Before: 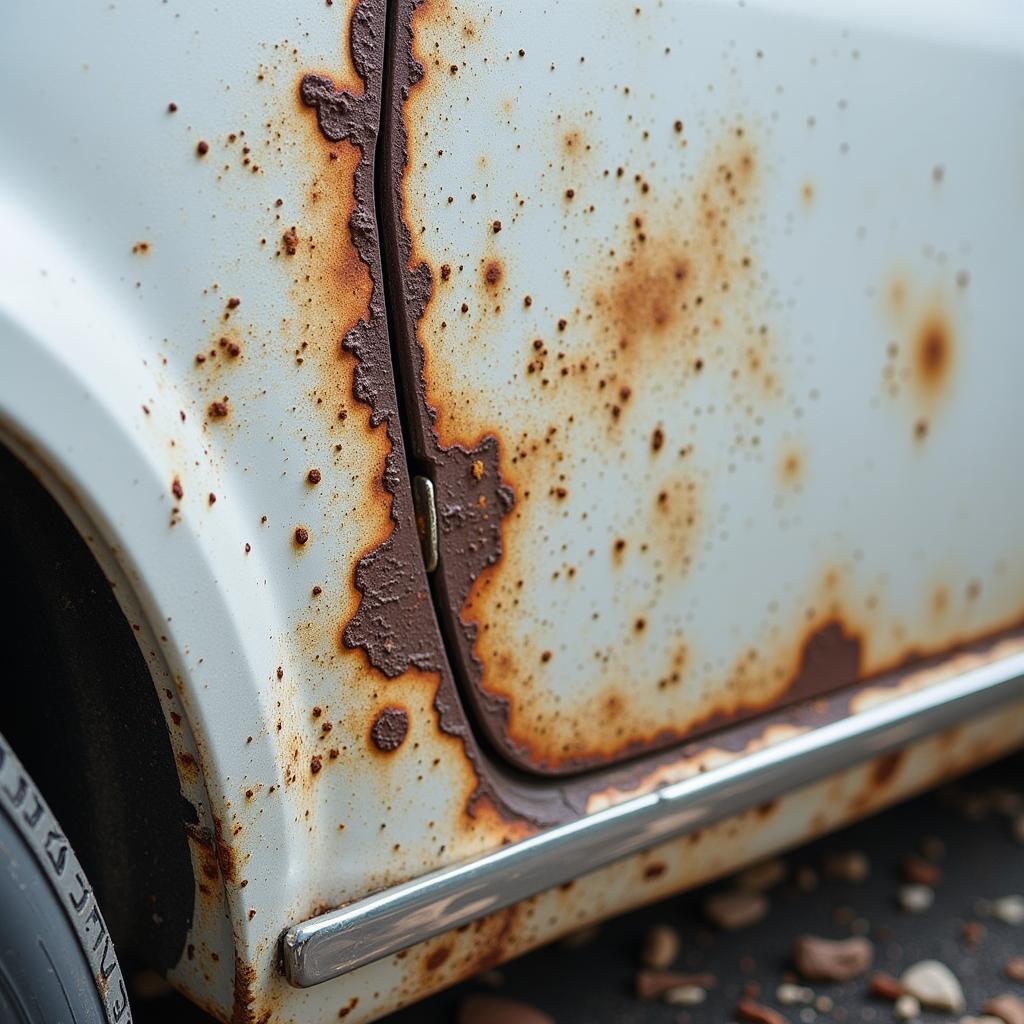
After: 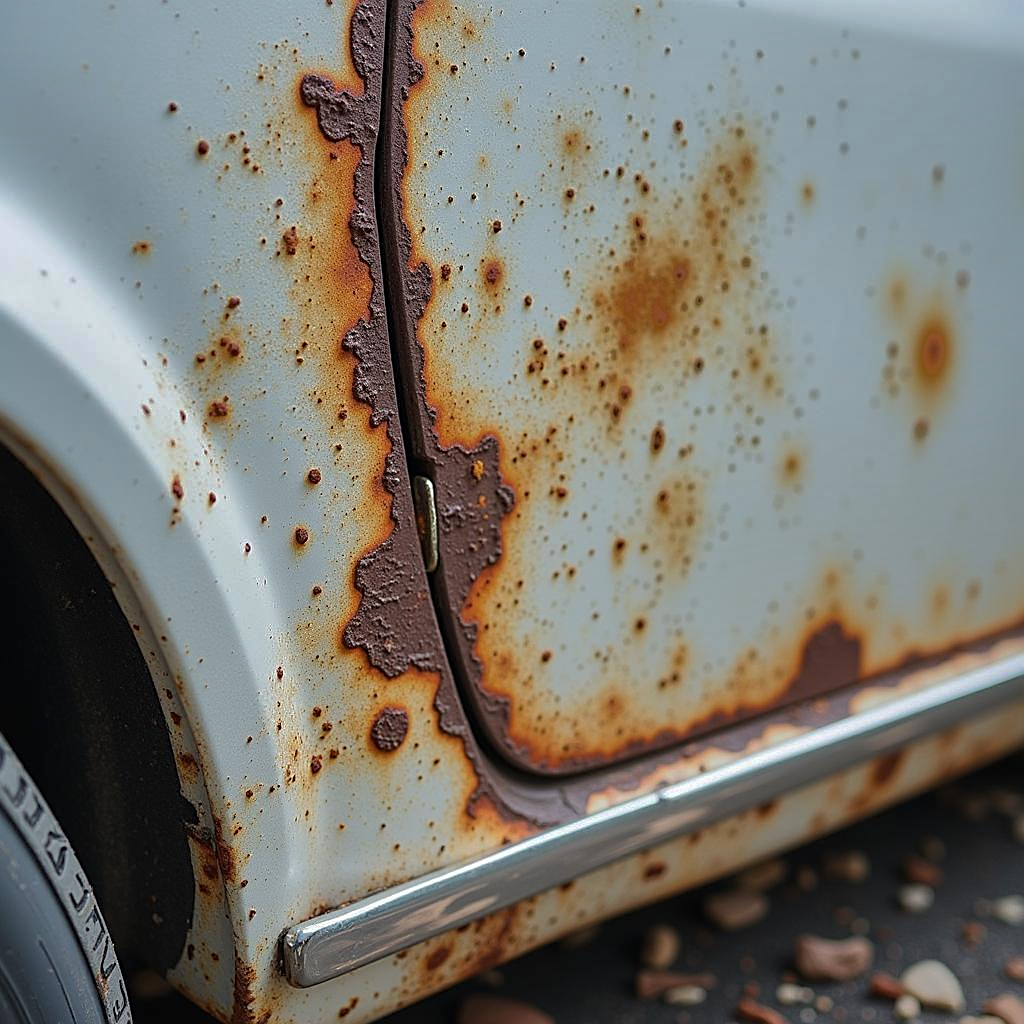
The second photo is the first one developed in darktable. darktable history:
shadows and highlights: shadows 25.63, highlights -71.17
sharpen: on, module defaults
